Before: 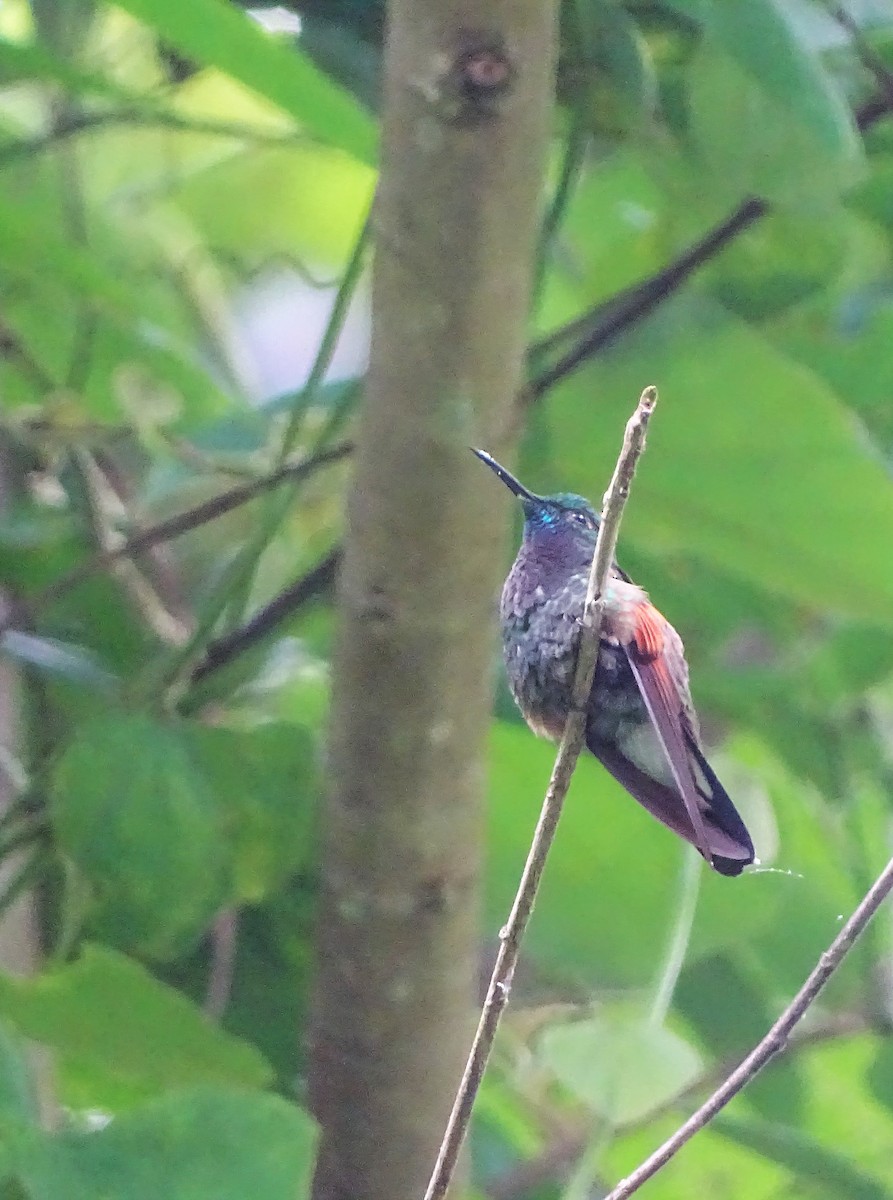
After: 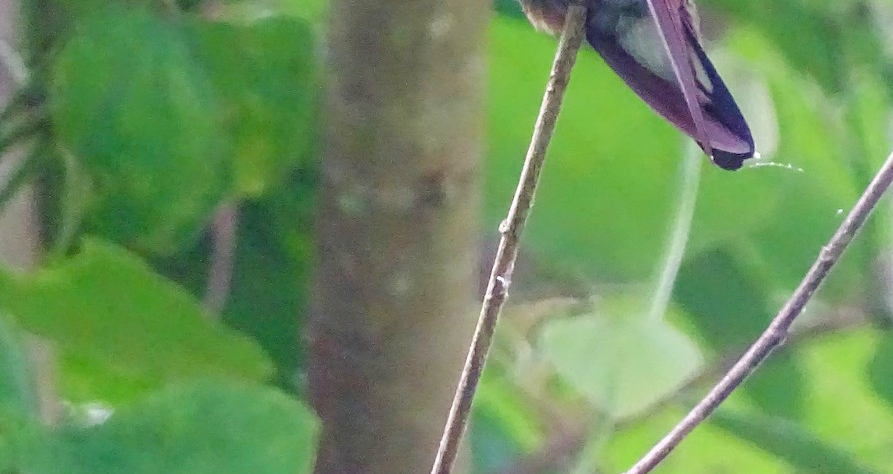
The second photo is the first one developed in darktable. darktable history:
color balance rgb: perceptual saturation grading › global saturation 20%, perceptual saturation grading › highlights -25.635%, perceptual saturation grading › shadows 49.839%
crop and rotate: top 58.872%, bottom 1.587%
